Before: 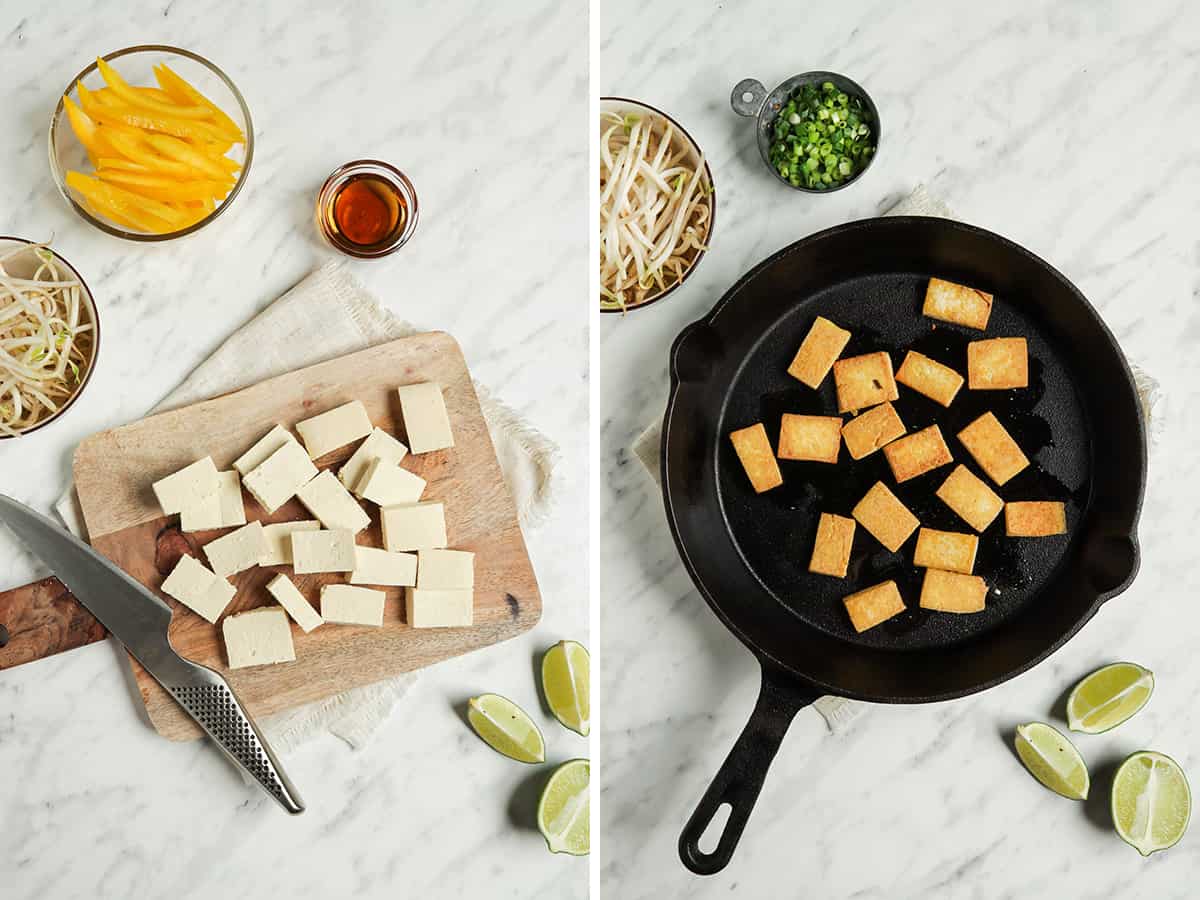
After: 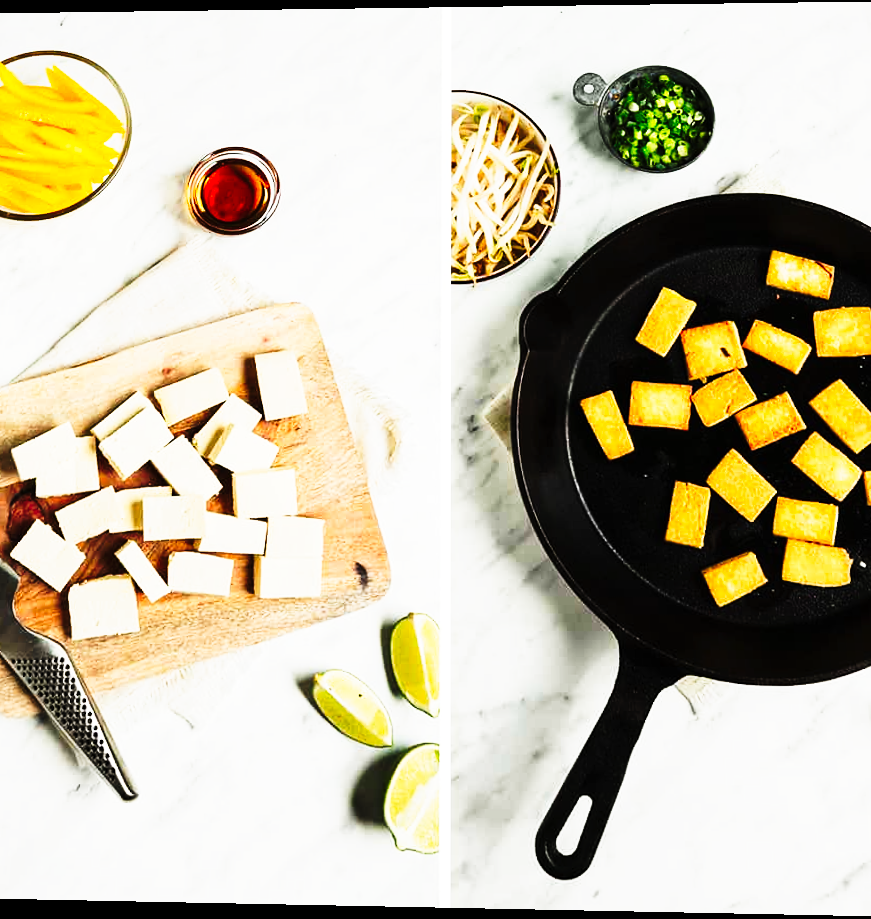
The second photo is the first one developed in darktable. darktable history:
crop and rotate: left 14.436%, right 18.898%
tone curve: curves: ch0 [(0, 0) (0.003, 0.003) (0.011, 0.006) (0.025, 0.012) (0.044, 0.02) (0.069, 0.023) (0.1, 0.029) (0.136, 0.037) (0.177, 0.058) (0.224, 0.084) (0.277, 0.137) (0.335, 0.209) (0.399, 0.336) (0.468, 0.478) (0.543, 0.63) (0.623, 0.789) (0.709, 0.903) (0.801, 0.967) (0.898, 0.987) (1, 1)], preserve colors none
rotate and perspective: rotation 0.128°, lens shift (vertical) -0.181, lens shift (horizontal) -0.044, shear 0.001, automatic cropping off
